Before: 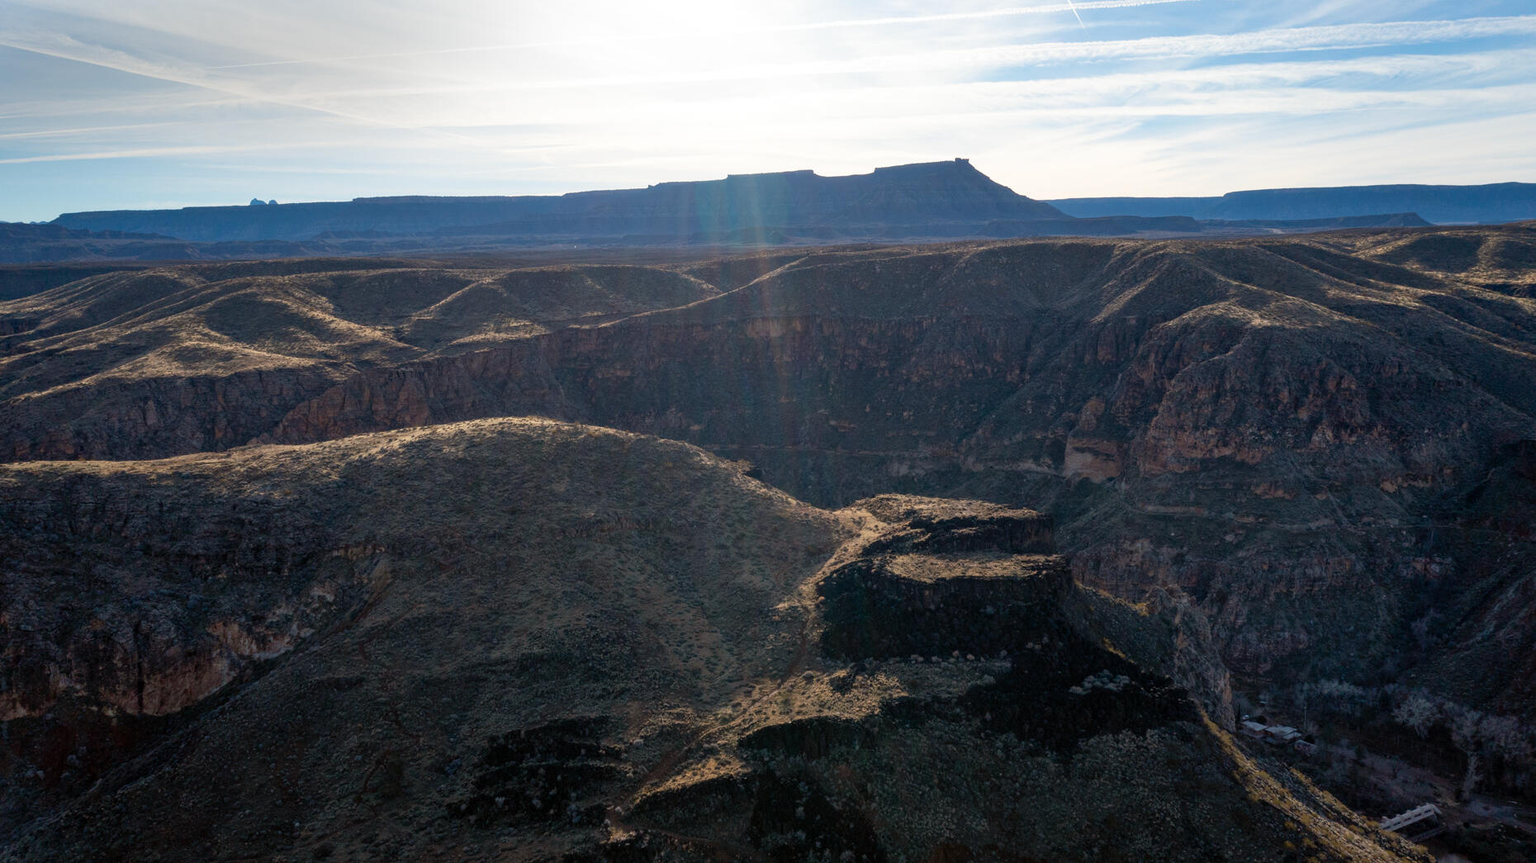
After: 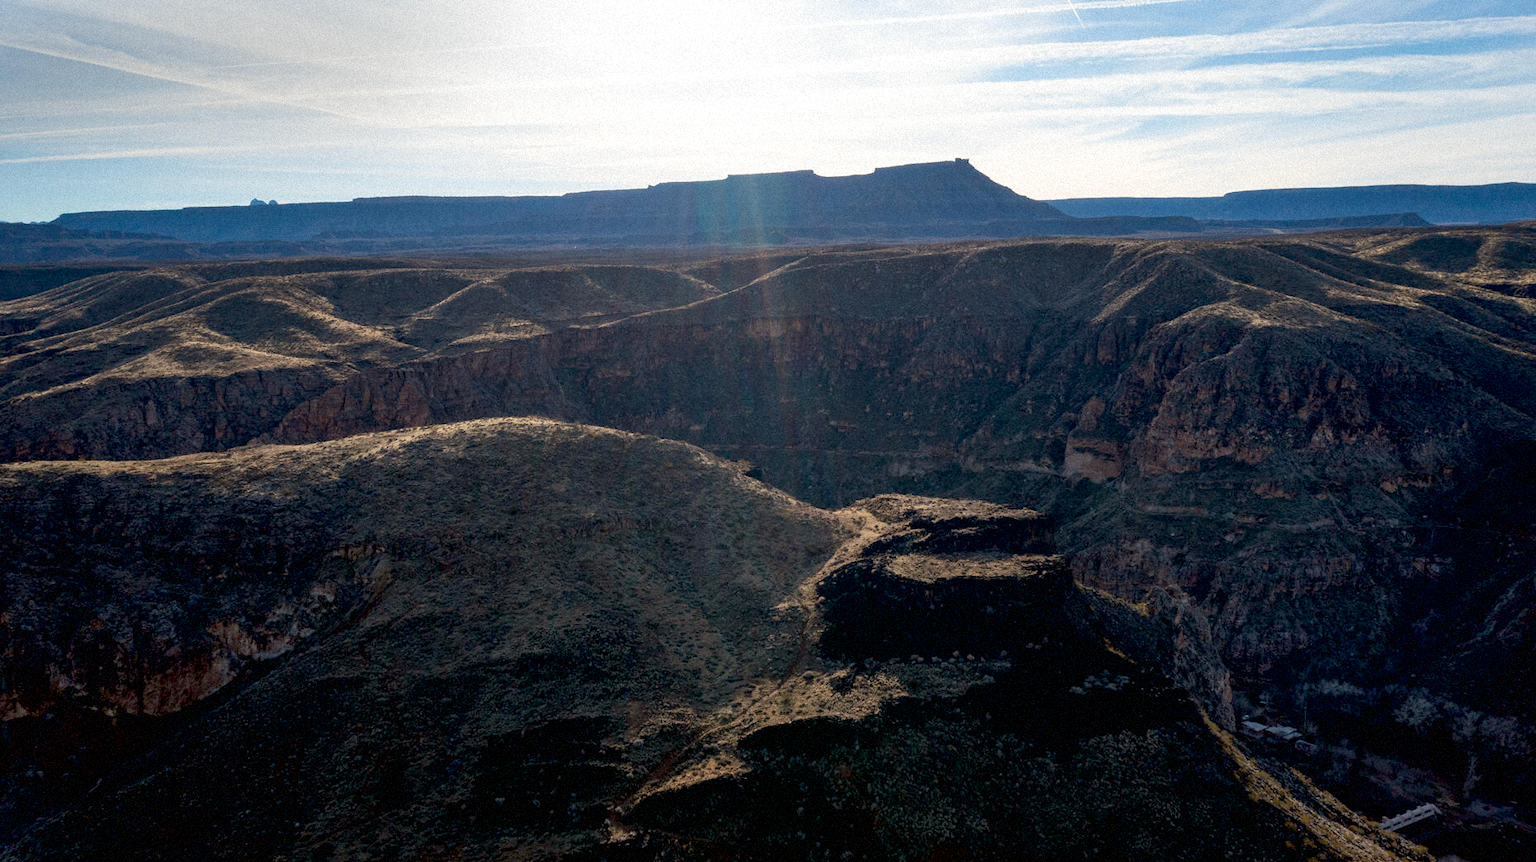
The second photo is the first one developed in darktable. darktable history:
exposure: black level correction 0.01, exposure 0.014 EV, compensate highlight preservation false
grain: mid-tones bias 0%
contrast brightness saturation: saturation -0.04
